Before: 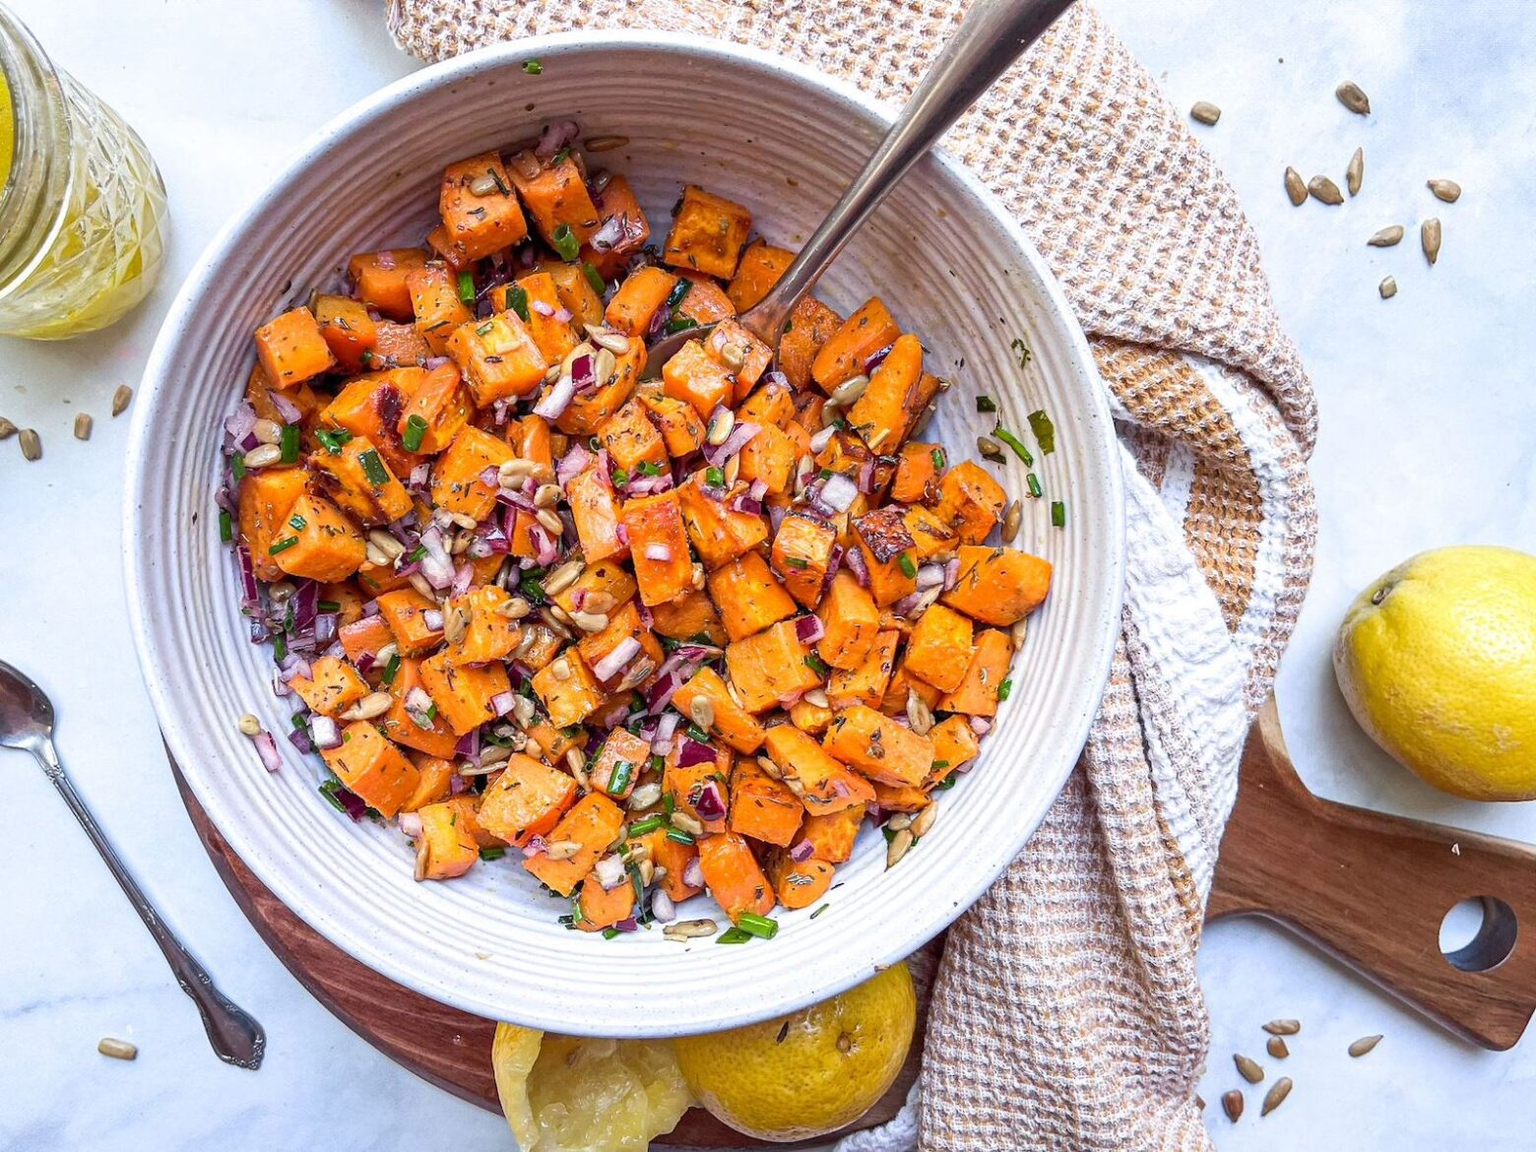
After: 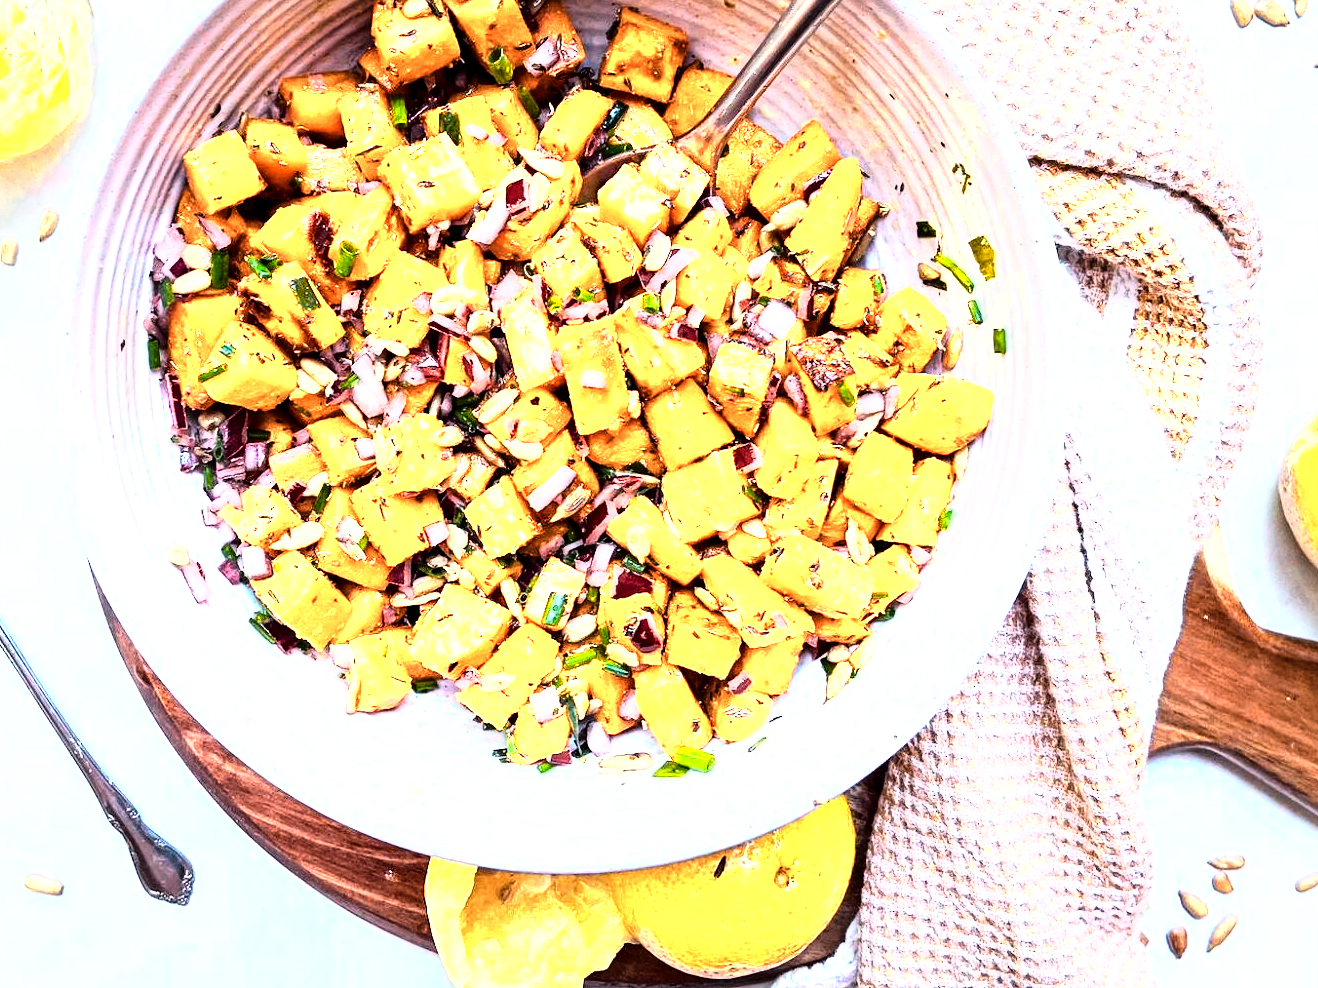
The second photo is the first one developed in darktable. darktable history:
color balance rgb: linear chroma grading › global chroma 15%, perceptual saturation grading › global saturation 30%
crop and rotate: left 4.842%, top 15.51%, right 10.668%
color zones: curves: ch0 [(0.018, 0.548) (0.224, 0.64) (0.425, 0.447) (0.675, 0.575) (0.732, 0.579)]; ch1 [(0.066, 0.487) (0.25, 0.5) (0.404, 0.43) (0.75, 0.421) (0.956, 0.421)]; ch2 [(0.044, 0.561) (0.215, 0.465) (0.399, 0.544) (0.465, 0.548) (0.614, 0.447) (0.724, 0.43) (0.882, 0.623) (0.956, 0.632)]
rgb curve: curves: ch0 [(0, 0) (0.21, 0.15) (0.24, 0.21) (0.5, 0.75) (0.75, 0.96) (0.89, 0.99) (1, 1)]; ch1 [(0, 0.02) (0.21, 0.13) (0.25, 0.2) (0.5, 0.67) (0.75, 0.9) (0.89, 0.97) (1, 1)]; ch2 [(0, 0.02) (0.21, 0.13) (0.25, 0.2) (0.5, 0.67) (0.75, 0.9) (0.89, 0.97) (1, 1)], compensate middle gray true
